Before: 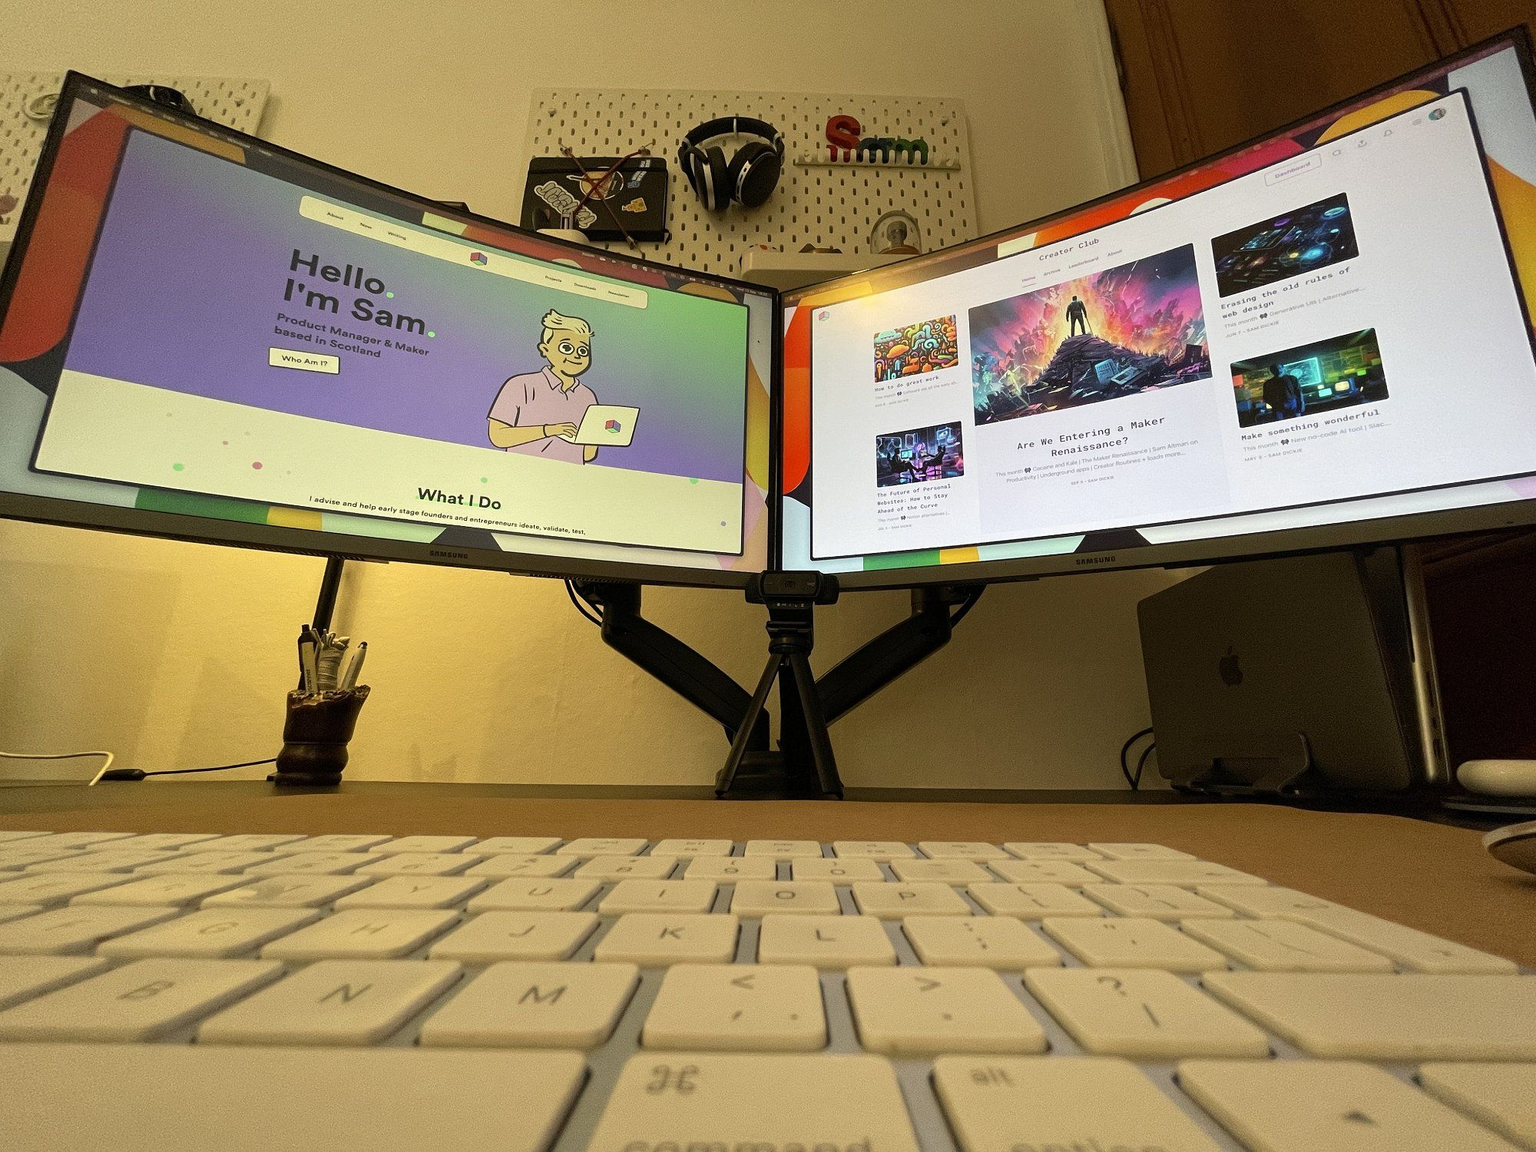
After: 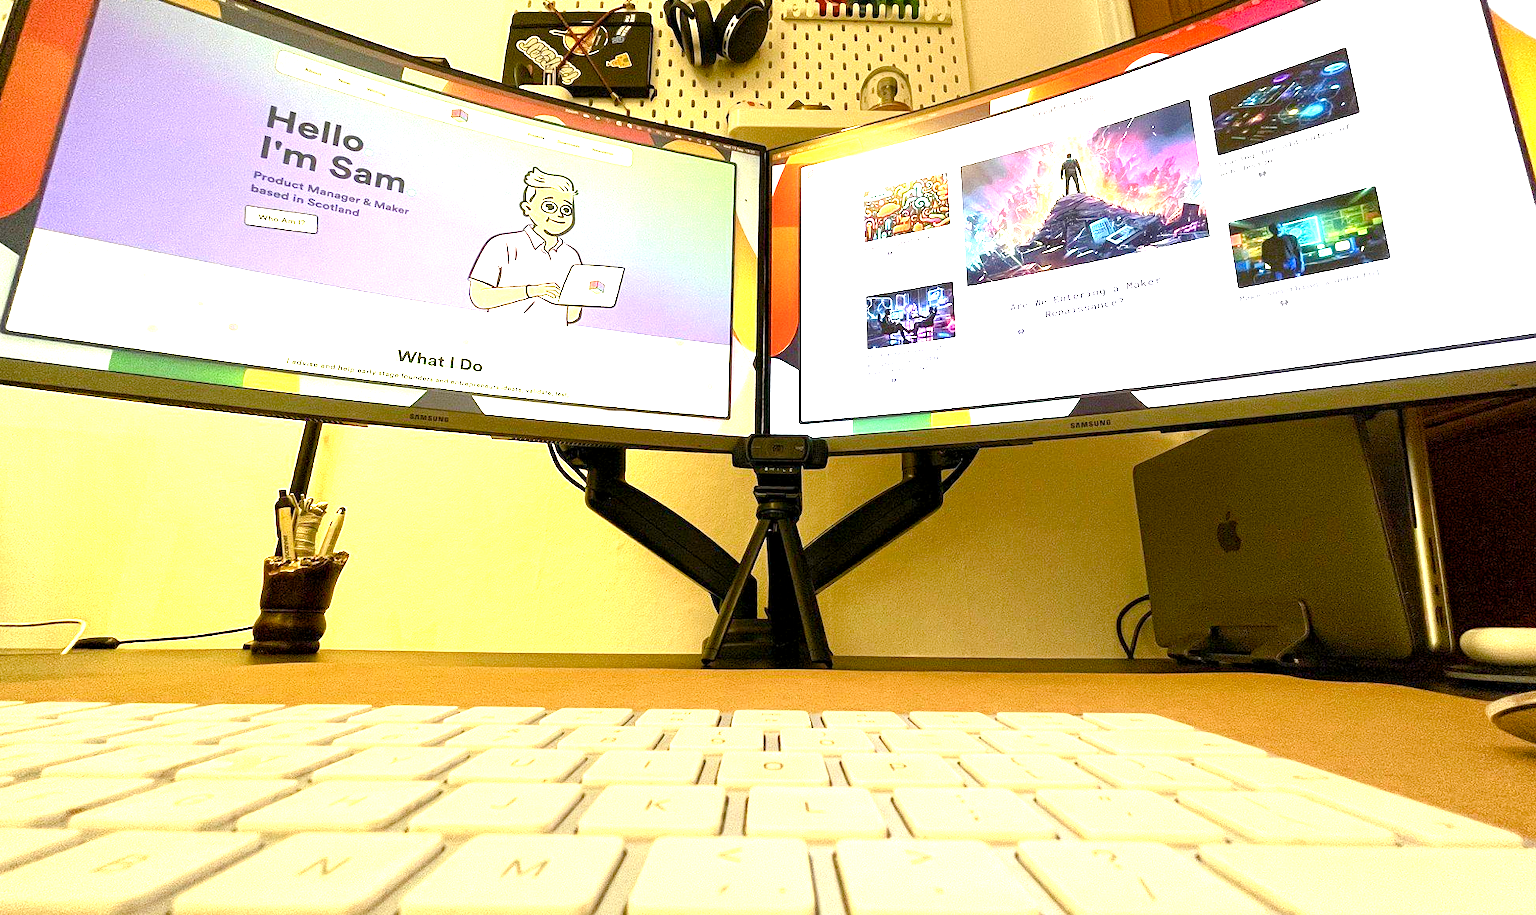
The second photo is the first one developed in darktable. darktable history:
exposure: black level correction 0.001, exposure 1.99 EV, compensate exposure bias true, compensate highlight preservation false
color balance rgb: perceptual saturation grading › global saturation 26.064%, perceptual saturation grading › highlights -28.68%, perceptual saturation grading › mid-tones 15.572%, perceptual saturation grading › shadows 34.418%, global vibrance 20%
crop and rotate: left 1.923%, top 12.783%, right 0.258%, bottom 9.448%
